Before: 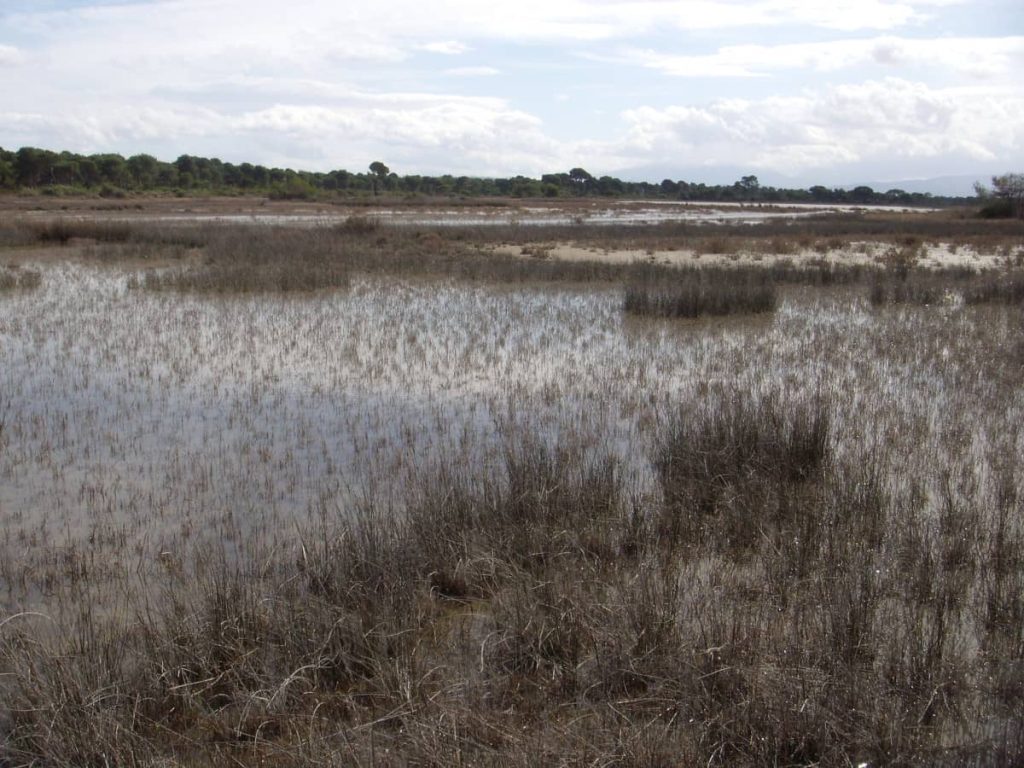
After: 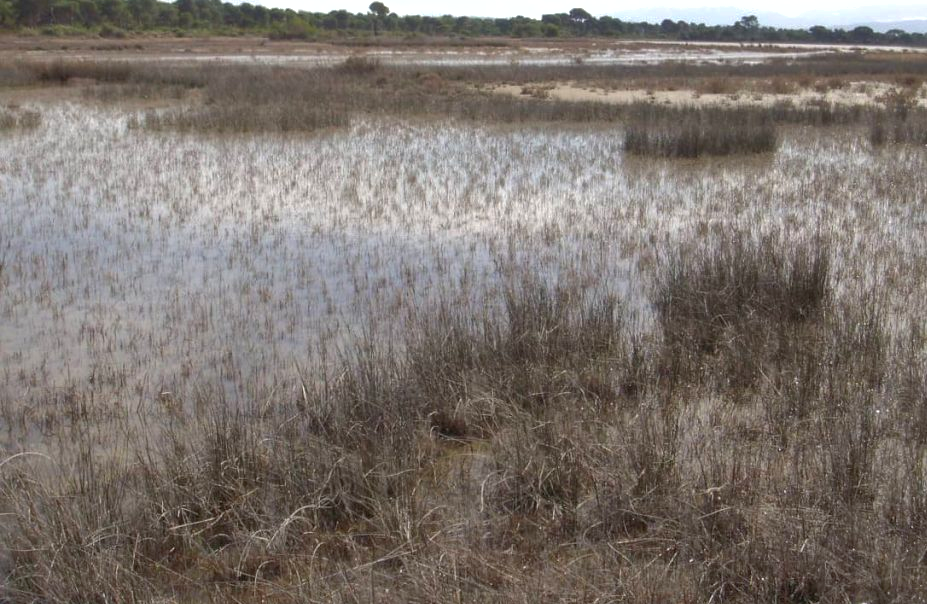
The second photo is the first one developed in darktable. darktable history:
crop: top 20.916%, right 9.437%, bottom 0.316%
exposure: black level correction 0, exposure 0.6 EV, compensate exposure bias true, compensate highlight preservation false
shadows and highlights: on, module defaults
